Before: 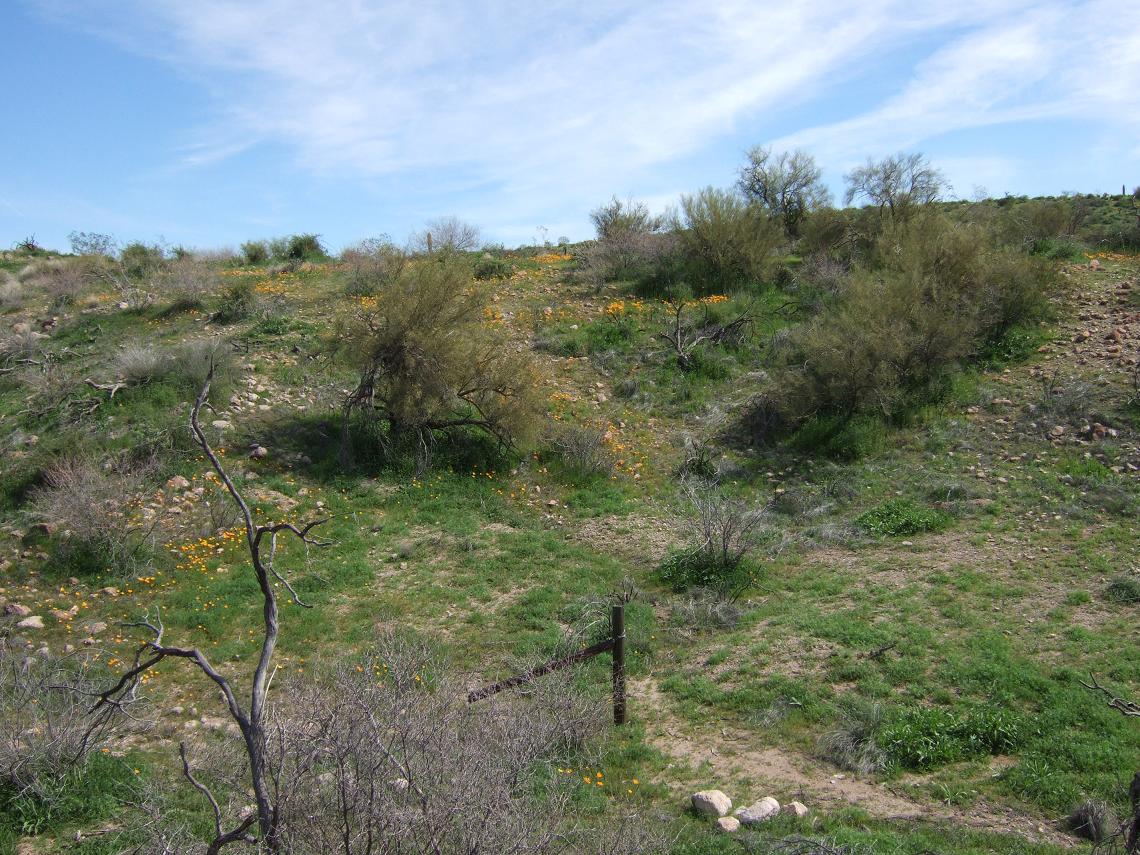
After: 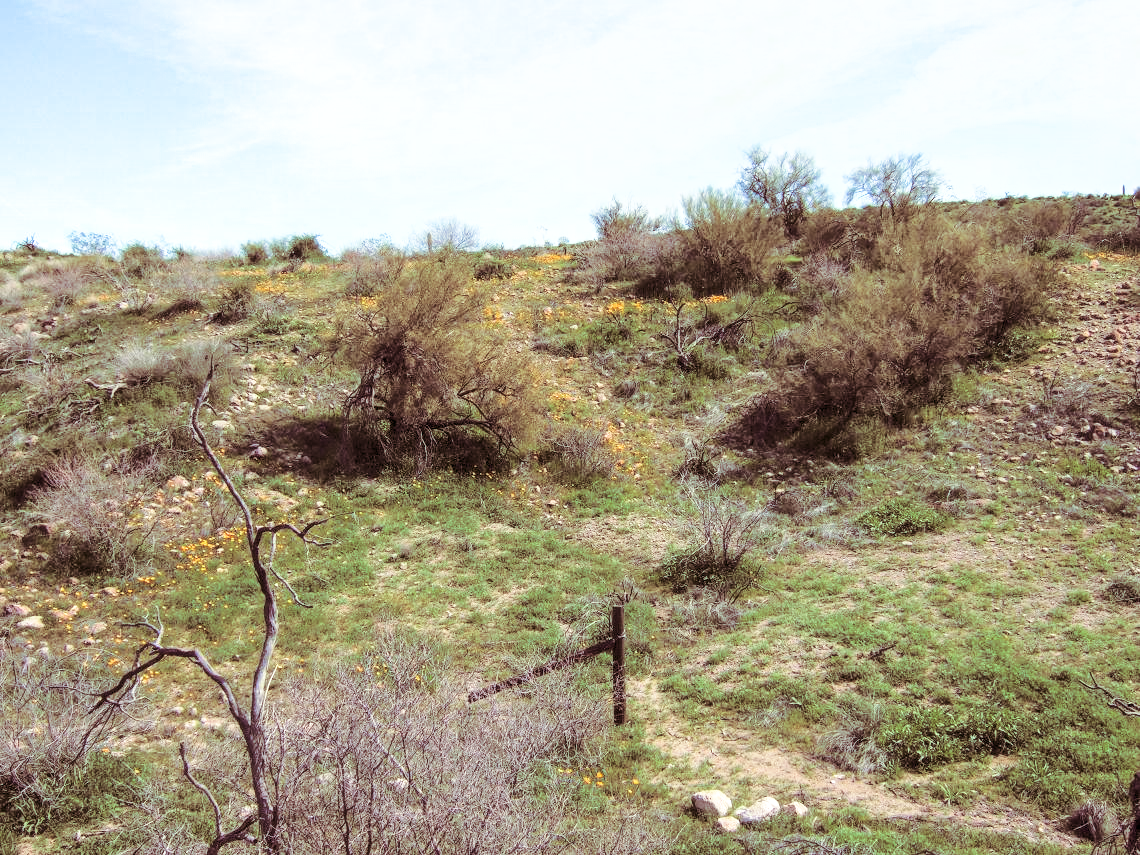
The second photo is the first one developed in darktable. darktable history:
tone equalizer: on, module defaults
split-toning: on, module defaults
local contrast: on, module defaults
base curve: curves: ch0 [(0, 0) (0.025, 0.046) (0.112, 0.277) (0.467, 0.74) (0.814, 0.929) (1, 0.942)]
